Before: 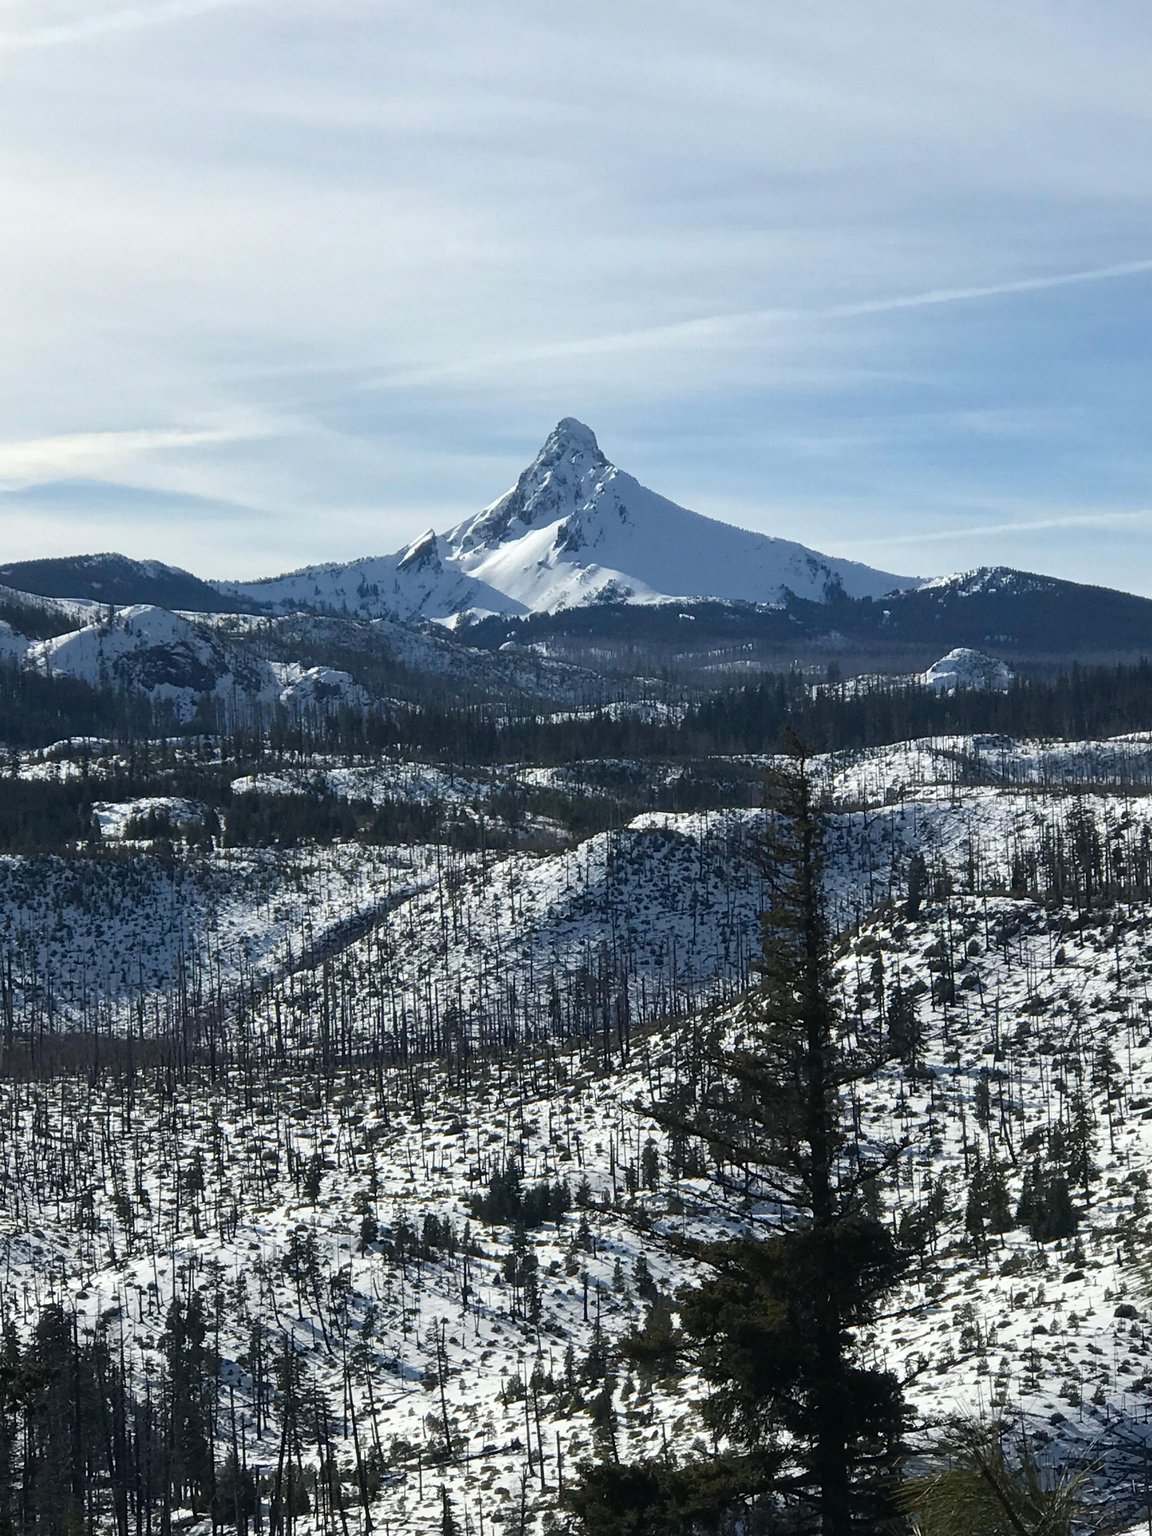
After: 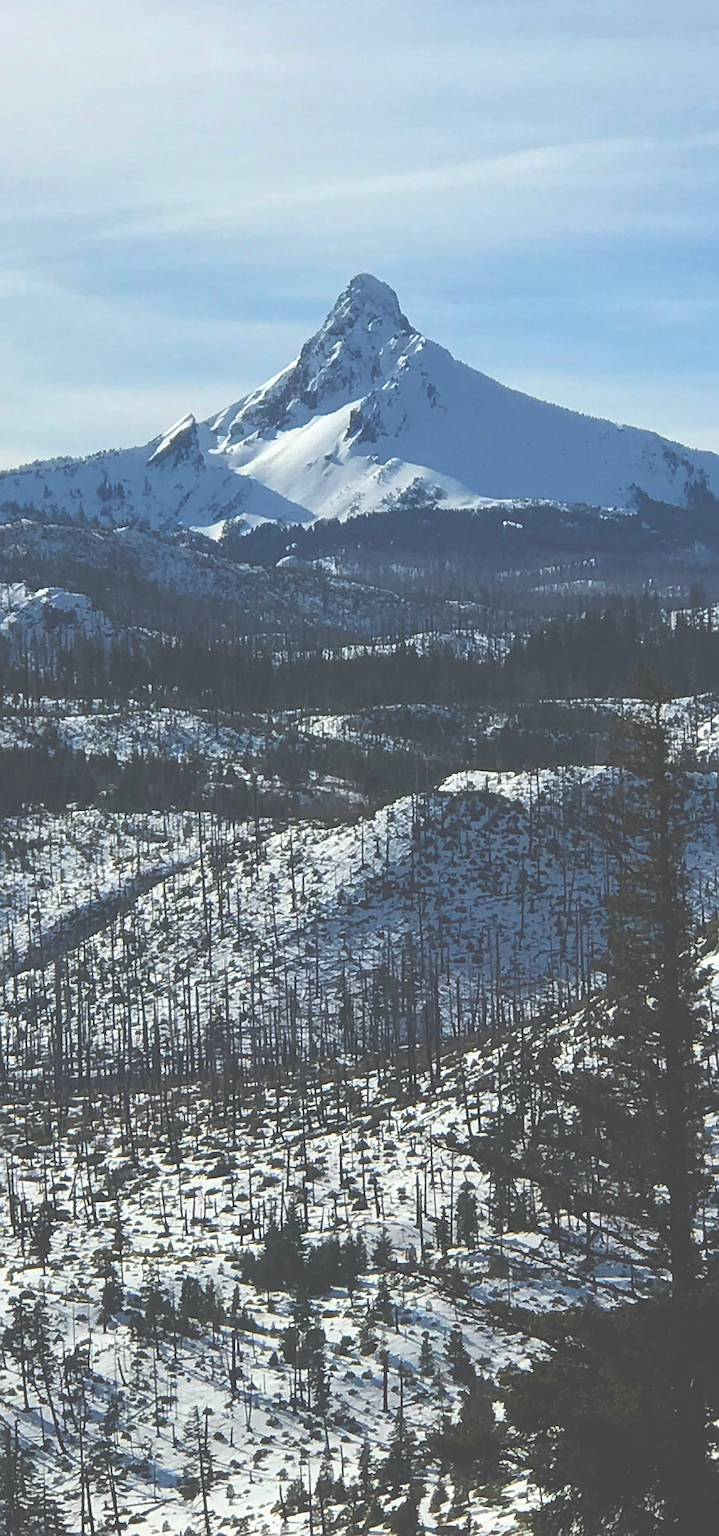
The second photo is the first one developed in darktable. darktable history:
crop and rotate: angle 0.02°, left 24.297%, top 13.038%, right 26.046%, bottom 7.529%
color balance rgb: perceptual saturation grading › global saturation 29.918%, global vibrance 20%
exposure: black level correction -0.062, exposure -0.049 EV, compensate highlight preservation false
sharpen: on, module defaults
